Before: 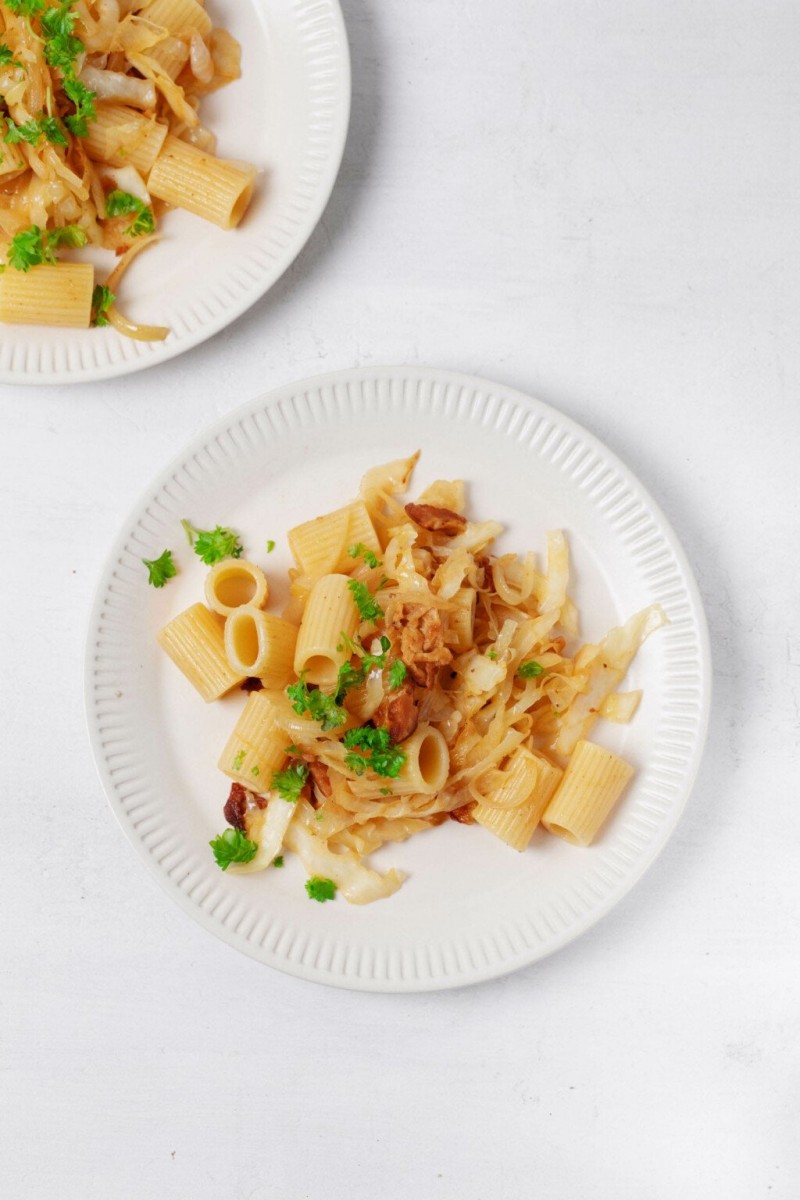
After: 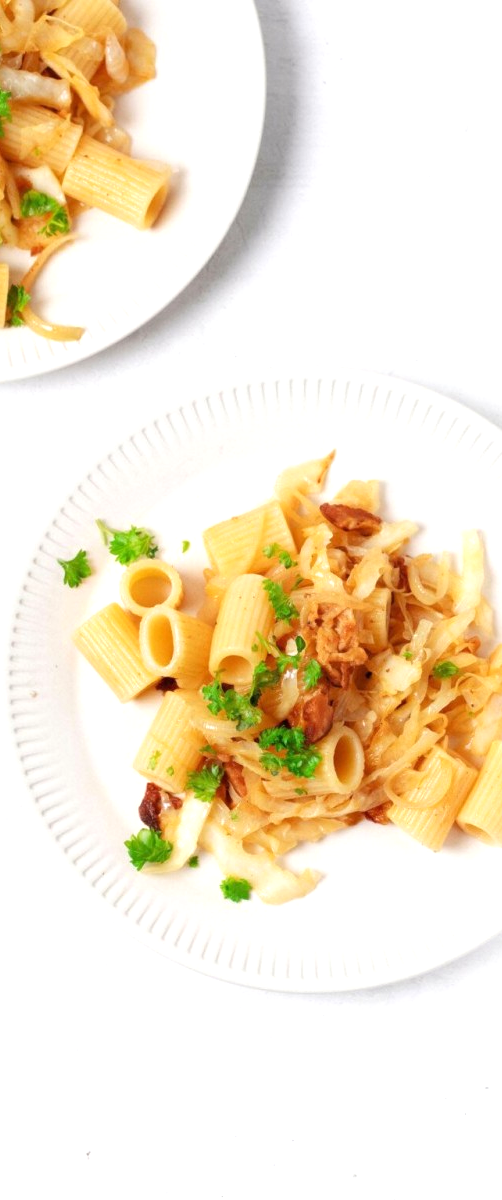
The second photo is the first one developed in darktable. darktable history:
exposure: exposure 0.566 EV, compensate highlight preservation false
crop: left 10.644%, right 26.528%
